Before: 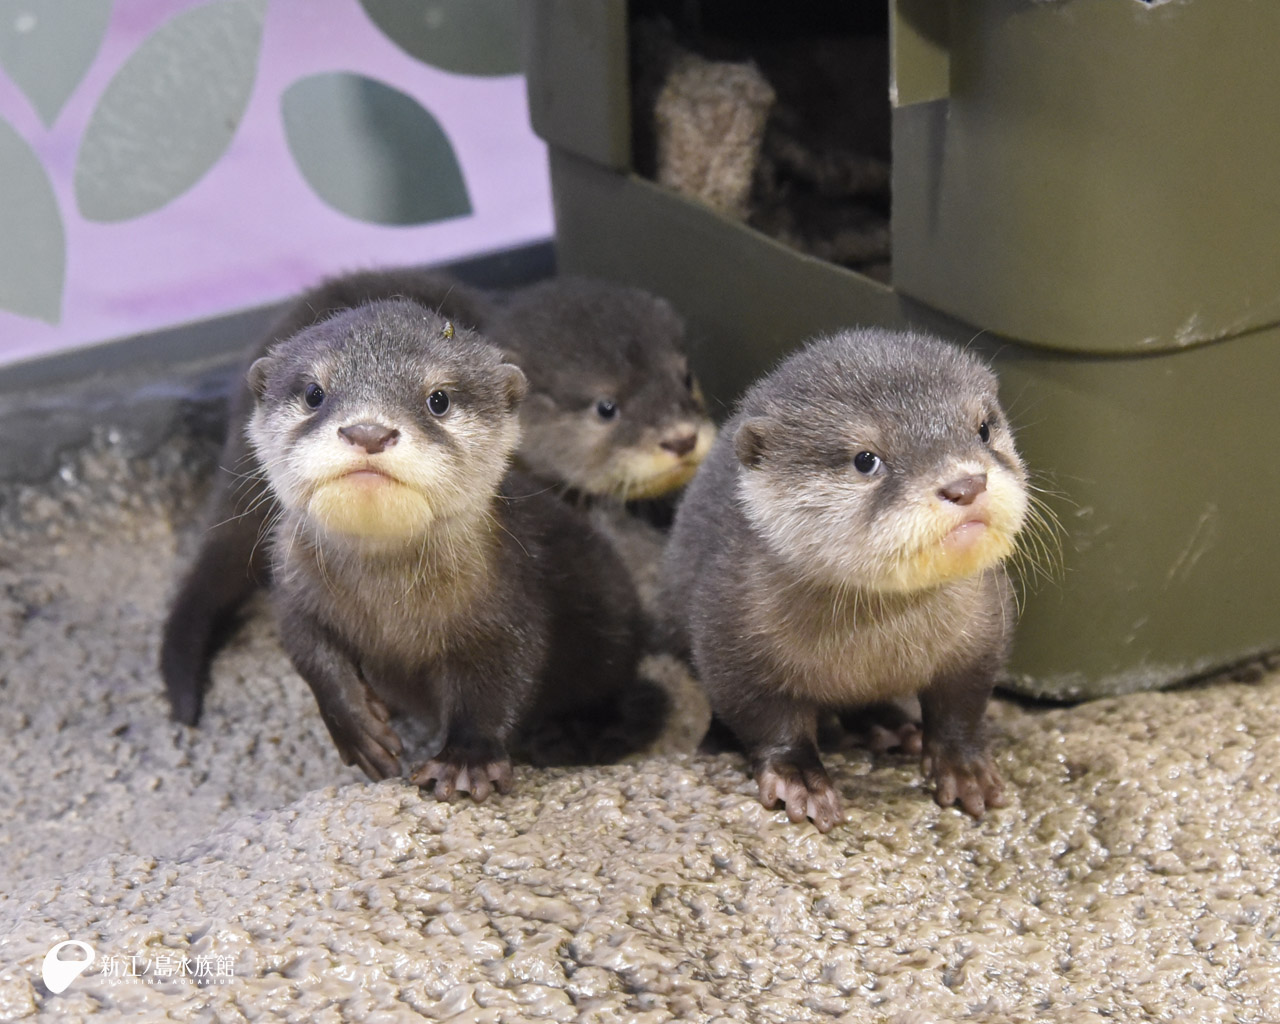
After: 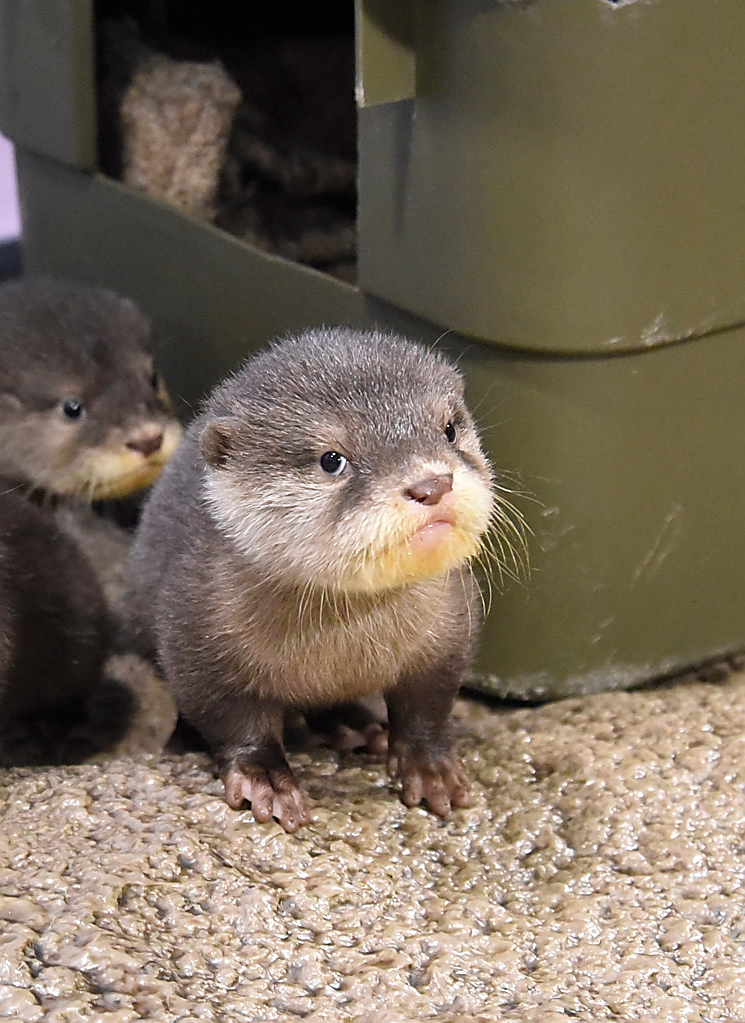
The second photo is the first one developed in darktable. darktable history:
sharpen: radius 1.408, amount 1.235, threshold 0.834
crop: left 41.727%
